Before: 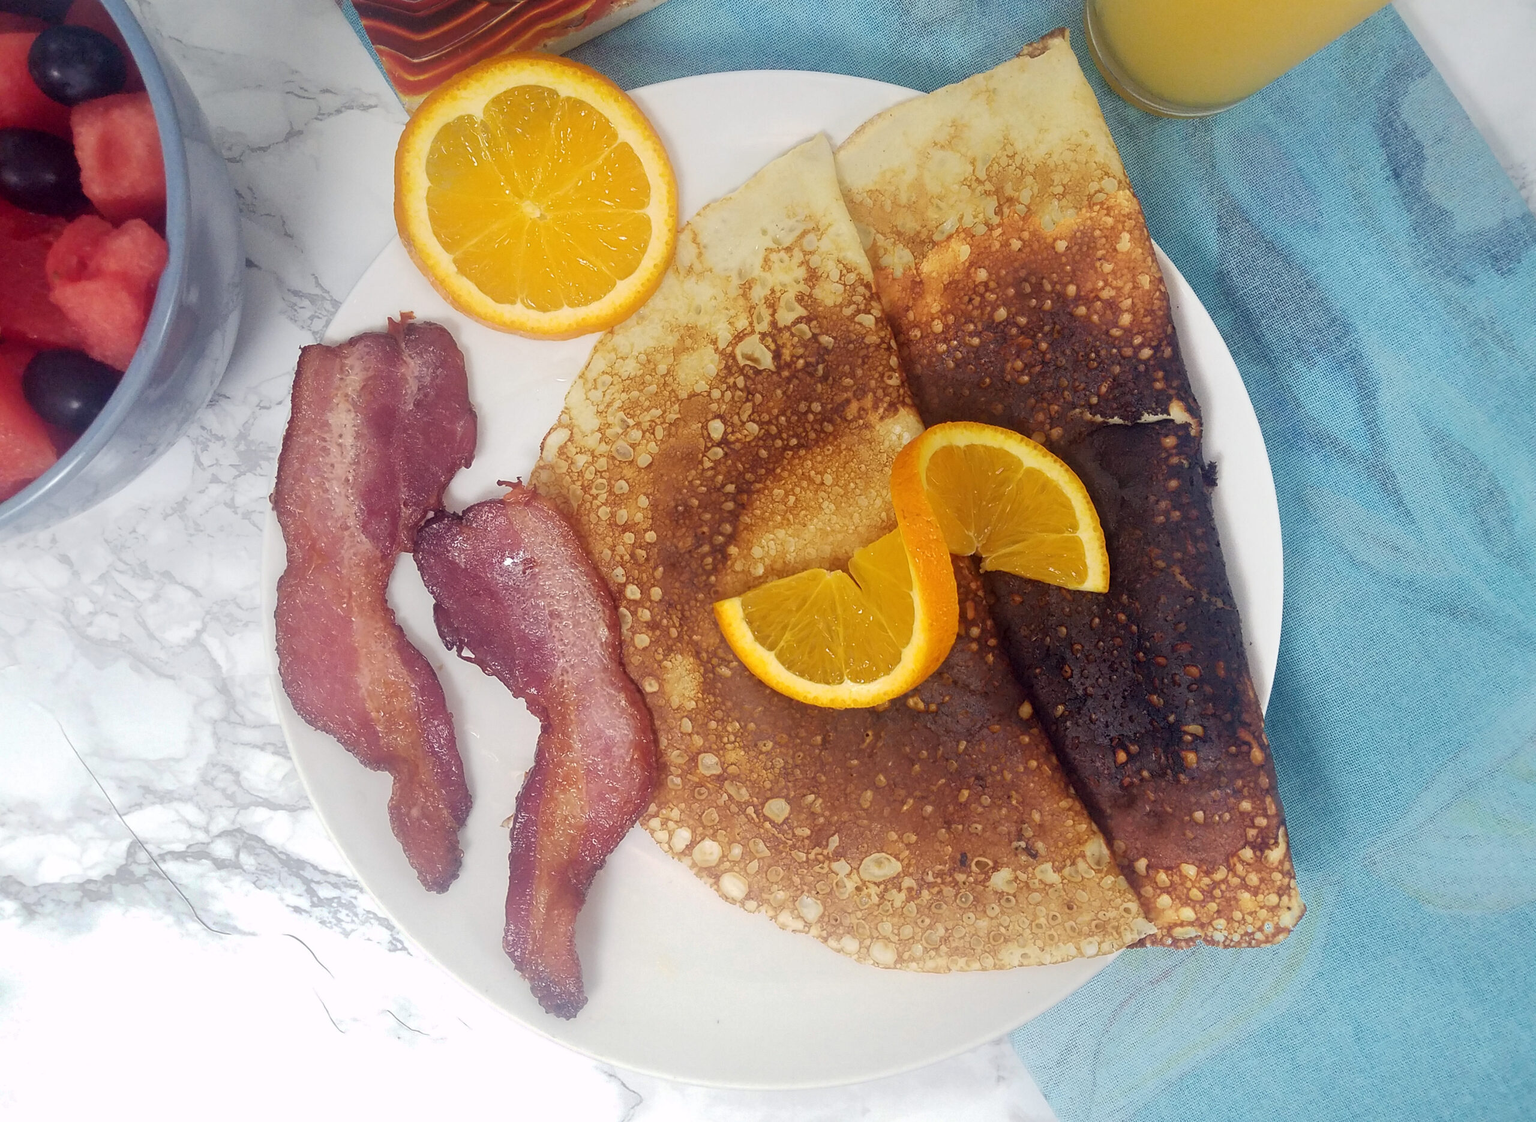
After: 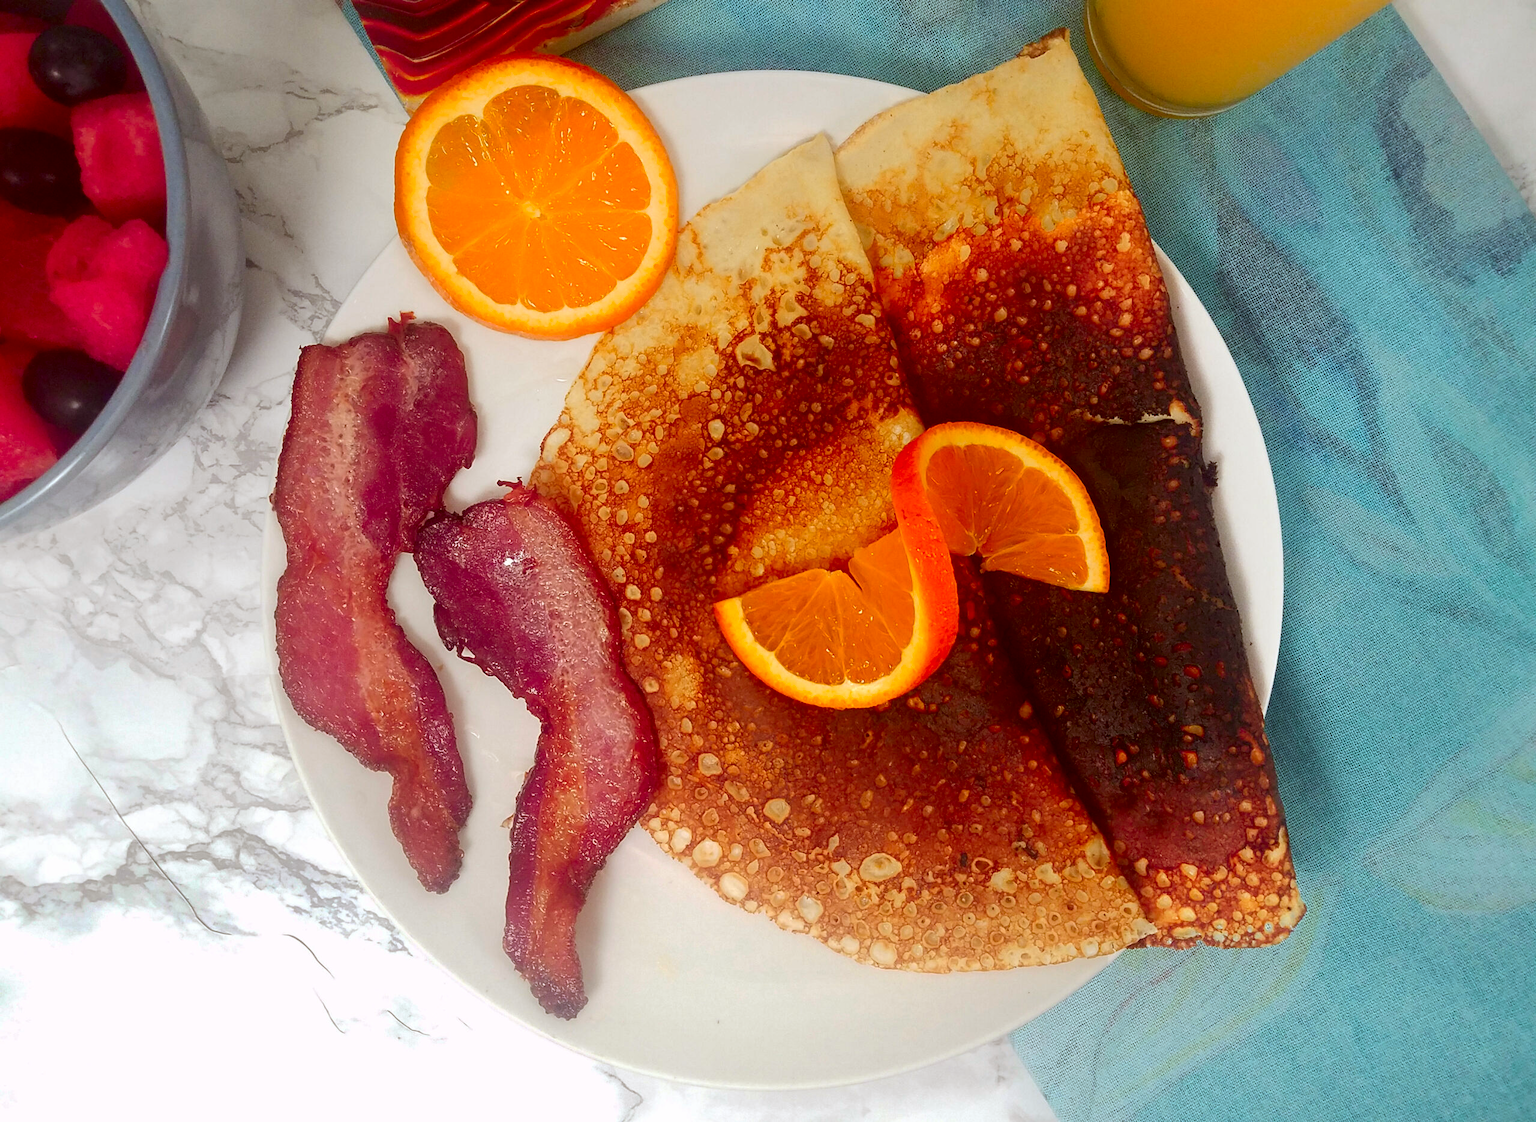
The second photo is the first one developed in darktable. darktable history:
contrast brightness saturation: contrast 0.068, brightness -0.144, saturation 0.107
color correction: highlights a* -0.5, highlights b* 0.181, shadows a* 4.93, shadows b* 20.05
tone equalizer: on, module defaults
color zones: curves: ch1 [(0.24, 0.629) (0.75, 0.5)]; ch2 [(0.255, 0.454) (0.745, 0.491)]
